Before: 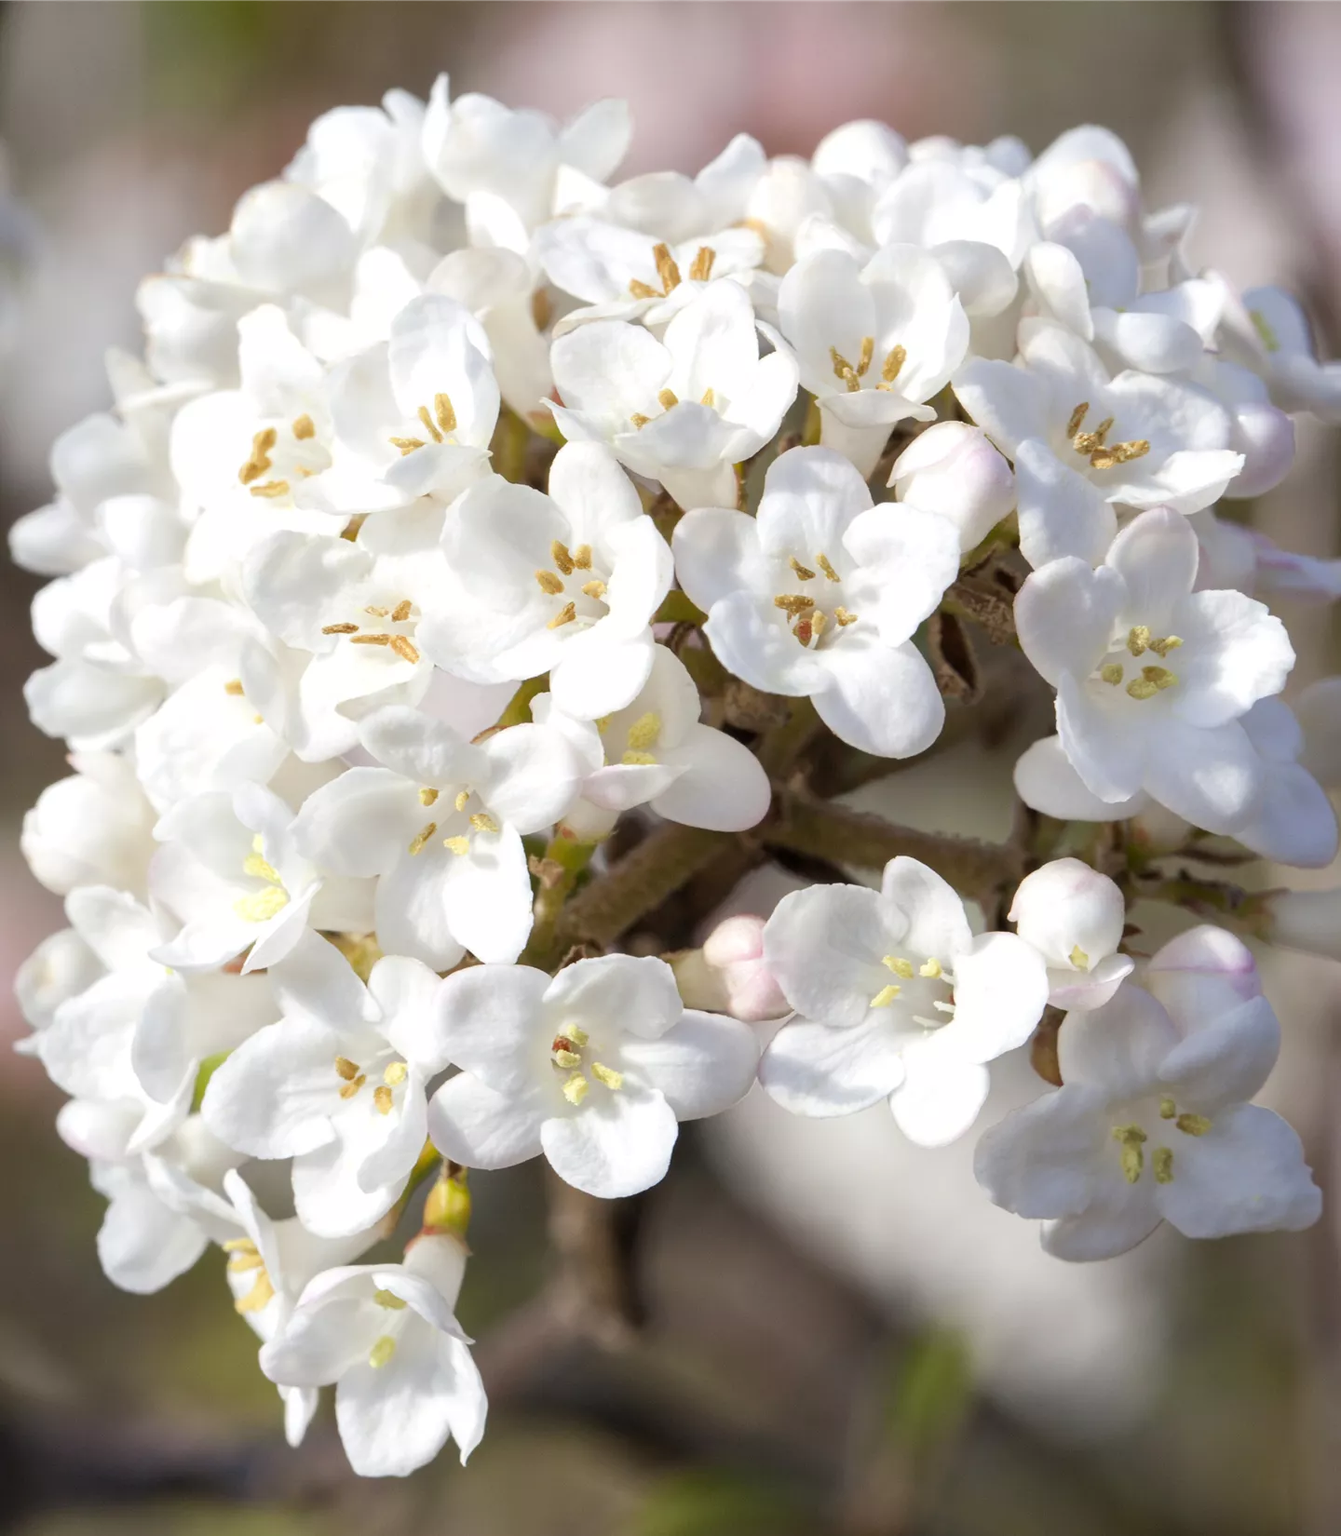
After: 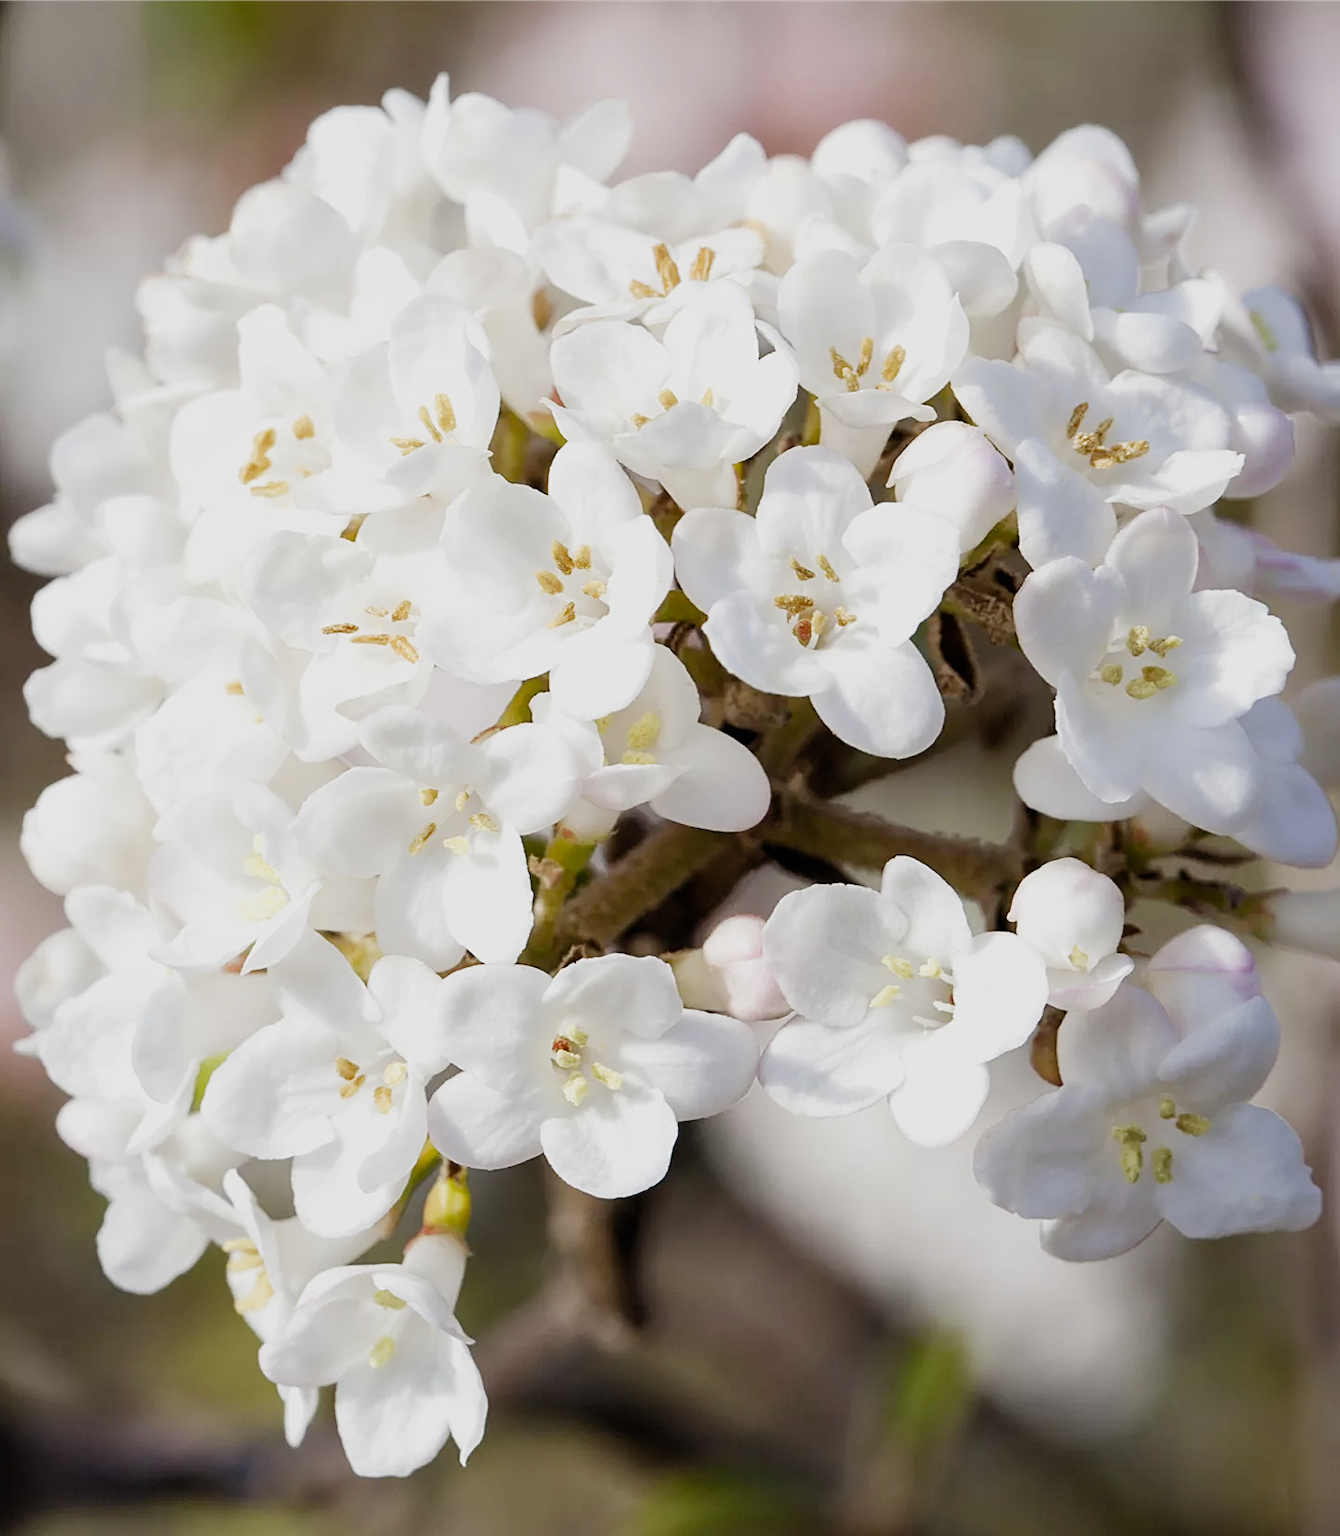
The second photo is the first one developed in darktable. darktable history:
sharpen: on, module defaults
filmic rgb: black relative exposure -7.65 EV, white relative exposure 4.56 EV, hardness 3.61, contrast 1.056, add noise in highlights 0.001, preserve chrominance no, color science v3 (2019), use custom middle-gray values true, contrast in highlights soft
shadows and highlights: shadows -12.13, white point adjustment 4.03, highlights 27.46
